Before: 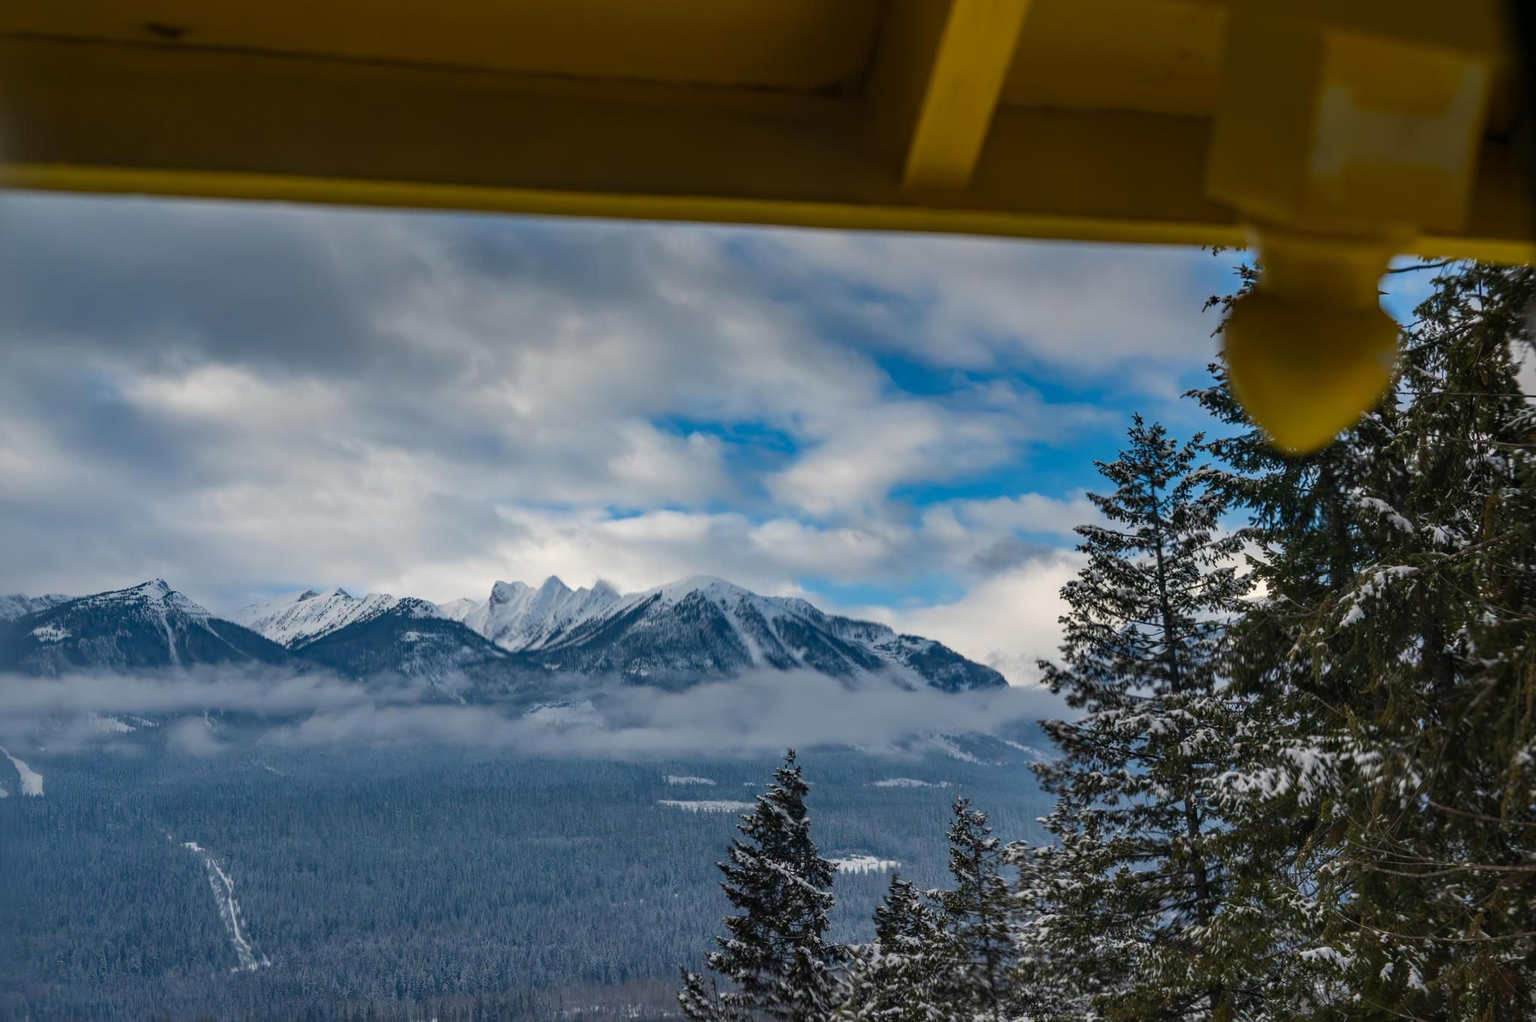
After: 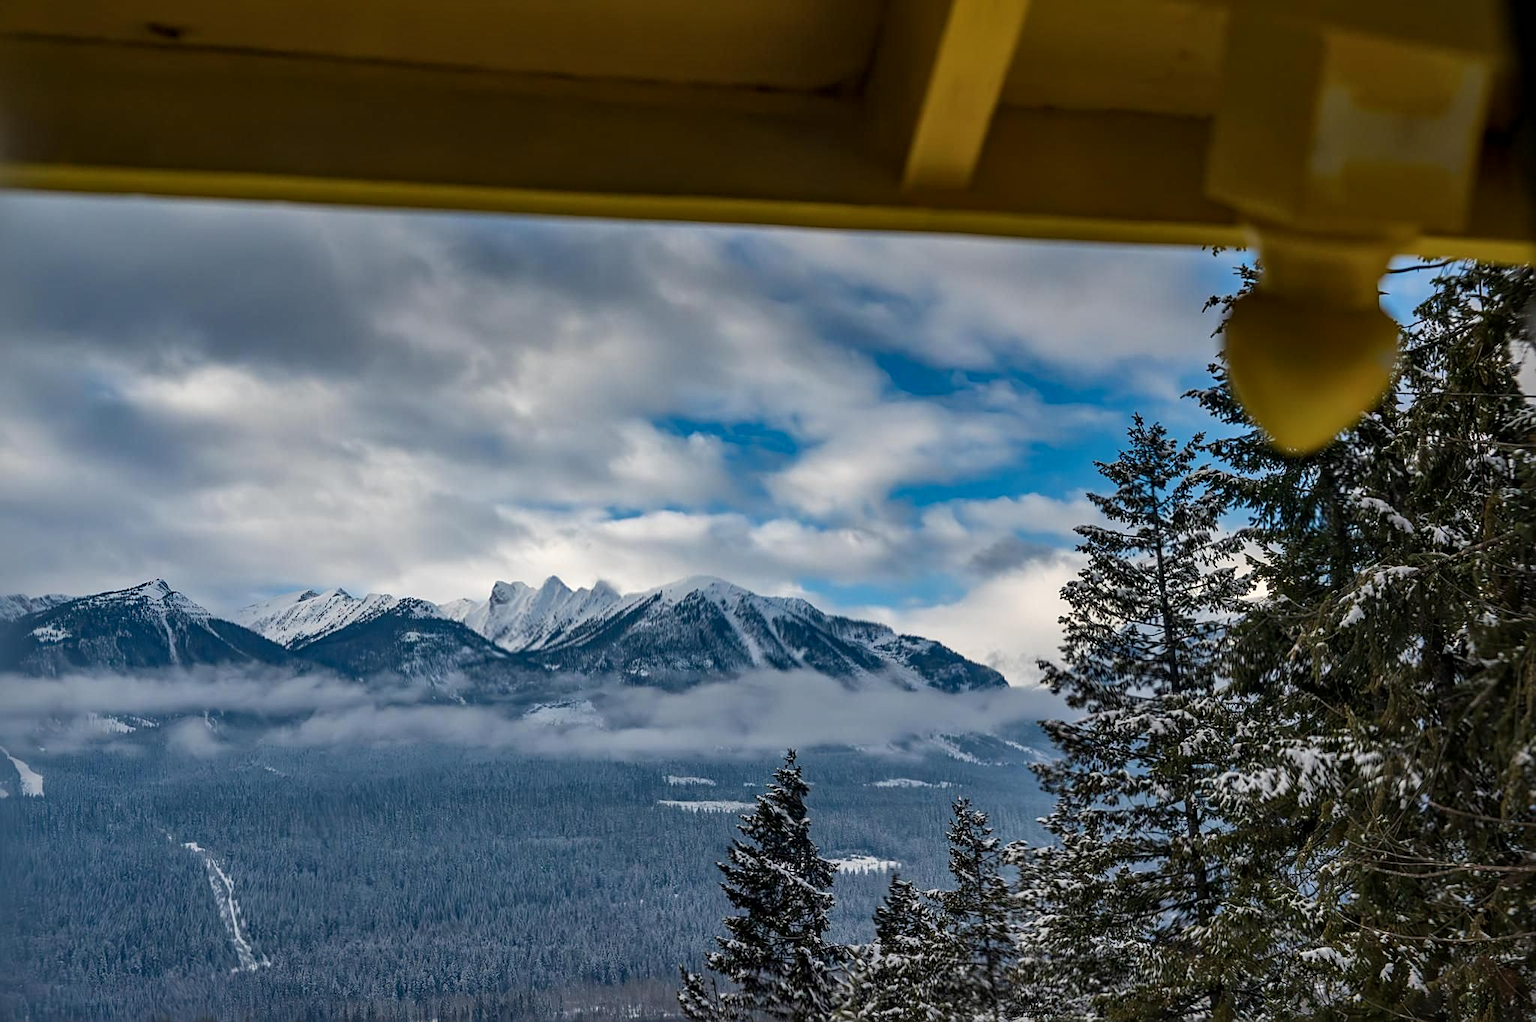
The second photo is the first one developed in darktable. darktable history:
local contrast: mode bilateral grid, contrast 20, coarseness 50, detail 144%, midtone range 0.2
sharpen: on, module defaults
